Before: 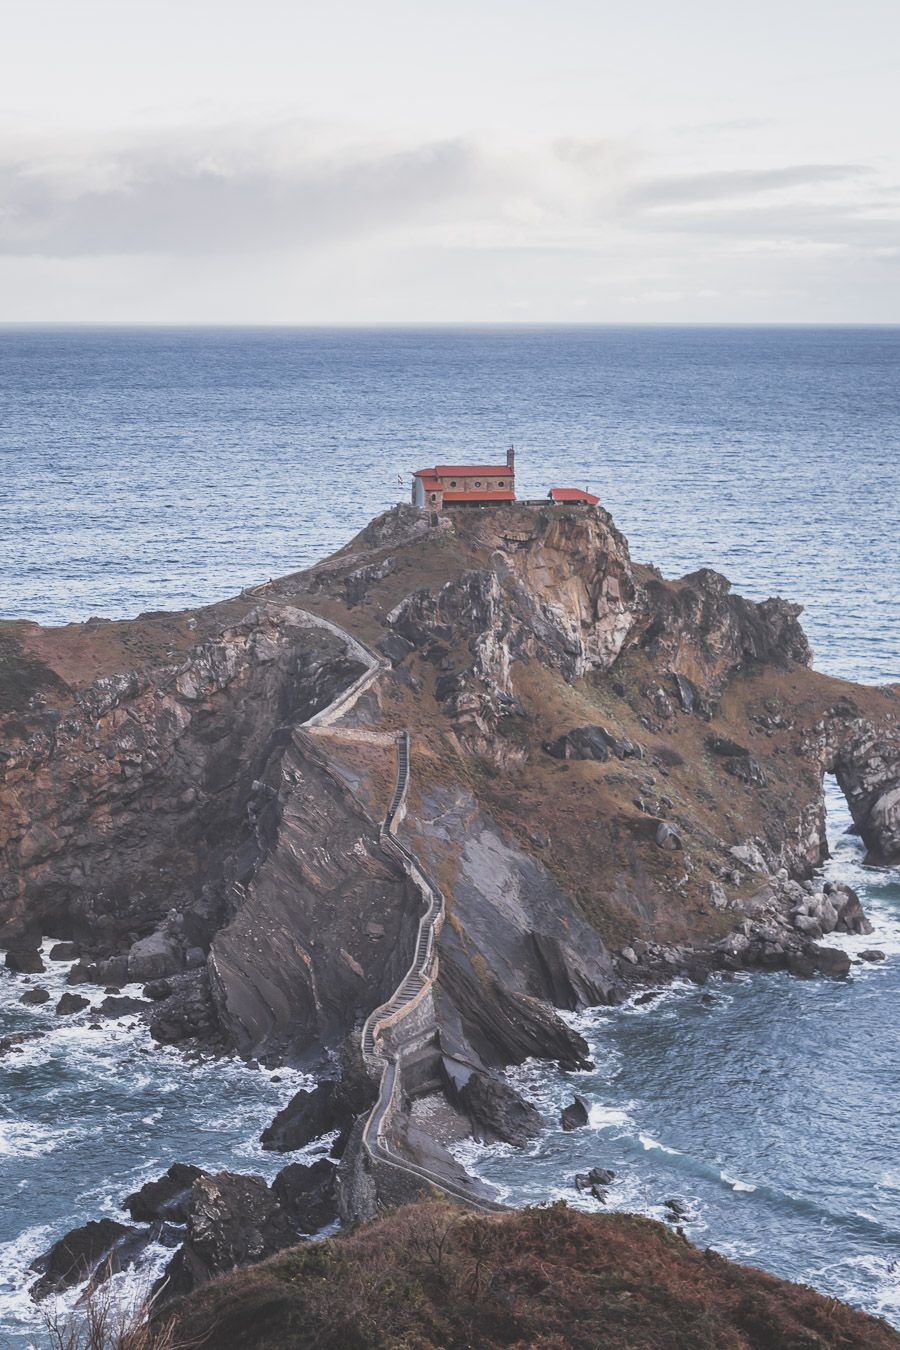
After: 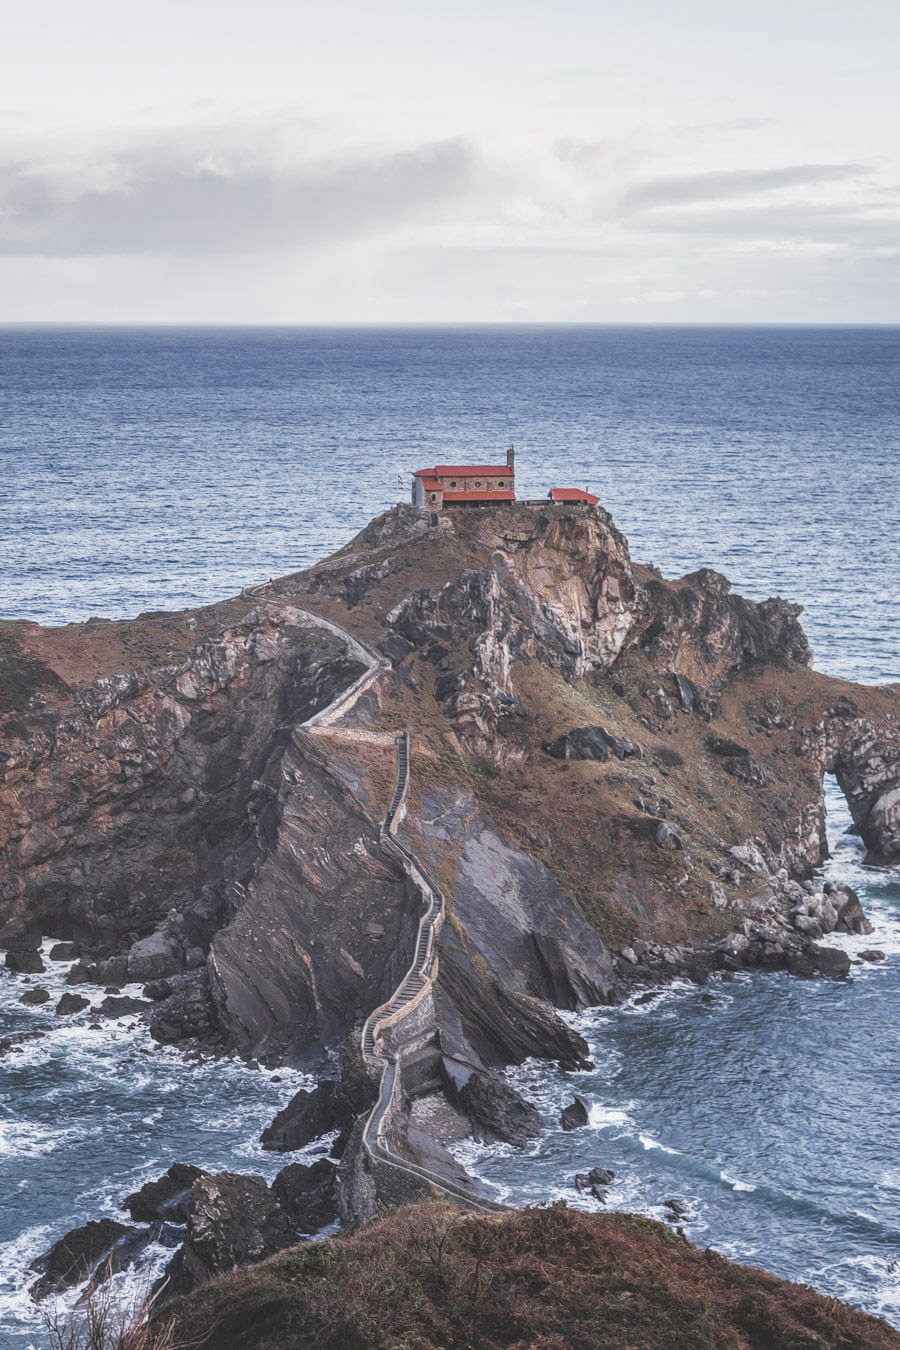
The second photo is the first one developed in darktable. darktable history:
color zones: curves: ch0 [(0, 0.473) (0.001, 0.473) (0.226, 0.548) (0.4, 0.589) (0.525, 0.54) (0.728, 0.403) (0.999, 0.473) (1, 0.473)]; ch1 [(0, 0.619) (0.001, 0.619) (0.234, 0.388) (0.4, 0.372) (0.528, 0.422) (0.732, 0.53) (0.999, 0.619) (1, 0.619)]; ch2 [(0, 0.547) (0.001, 0.547) (0.226, 0.45) (0.4, 0.525) (0.525, 0.585) (0.8, 0.511) (0.999, 0.547) (1, 0.547)]
local contrast: on, module defaults
